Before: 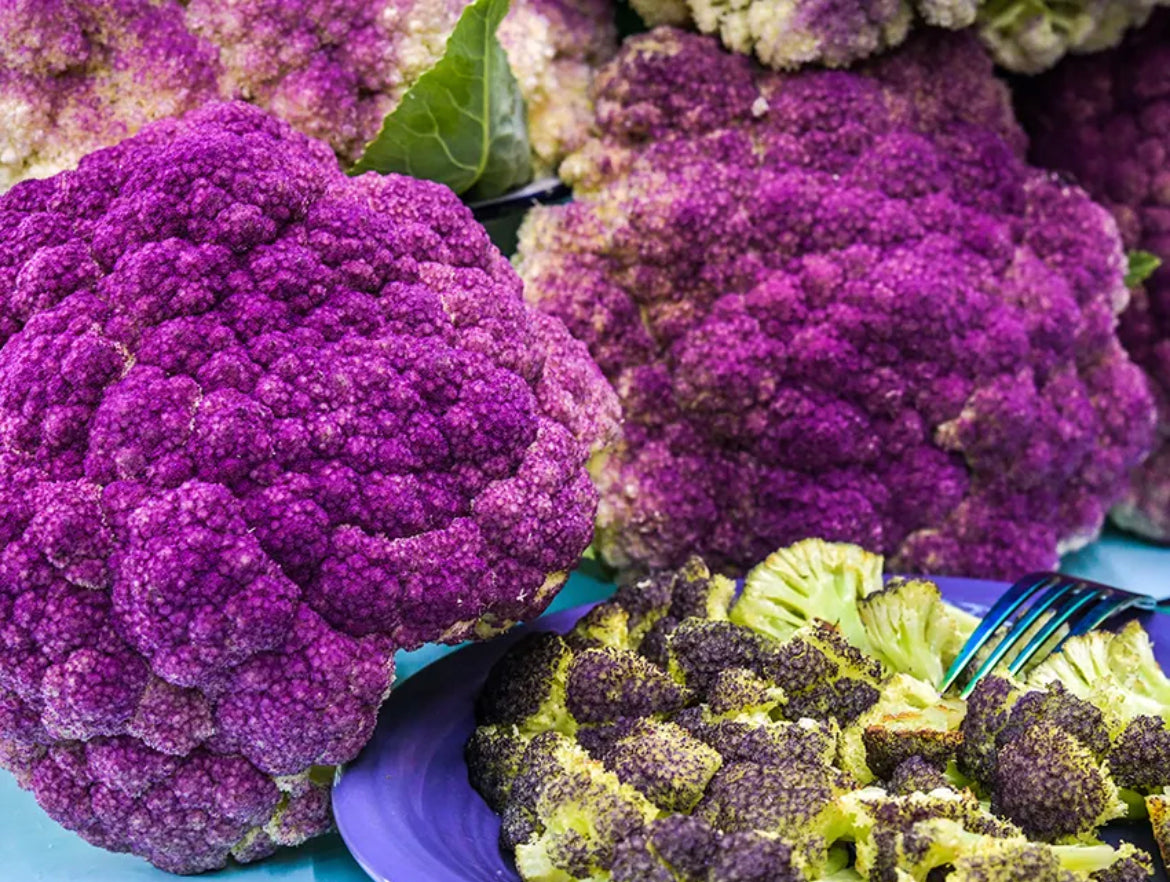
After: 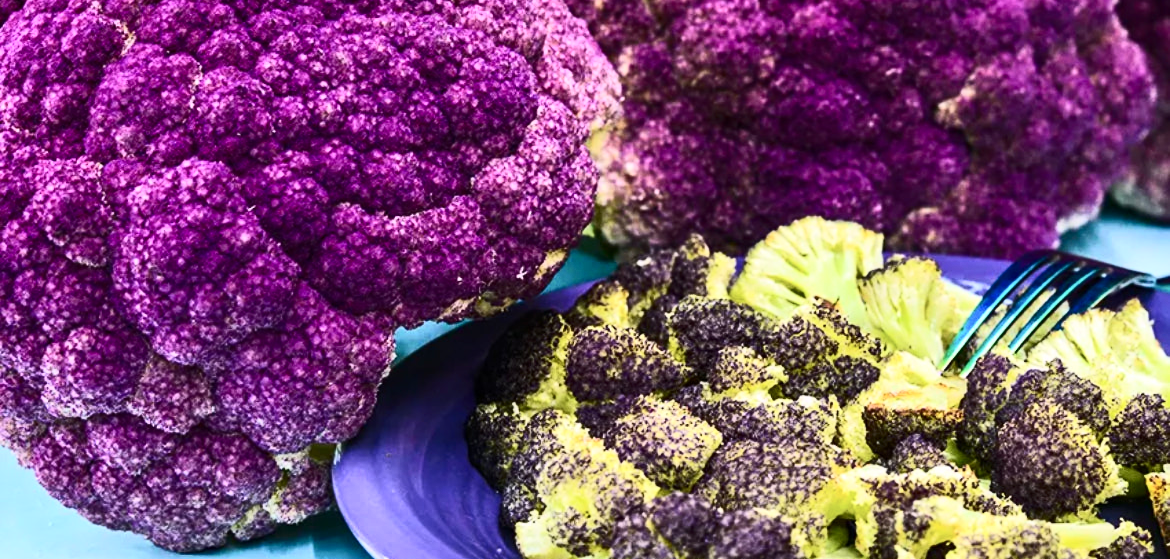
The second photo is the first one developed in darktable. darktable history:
crop and rotate: top 36.557%
contrast brightness saturation: contrast 0.376, brightness 0.113
